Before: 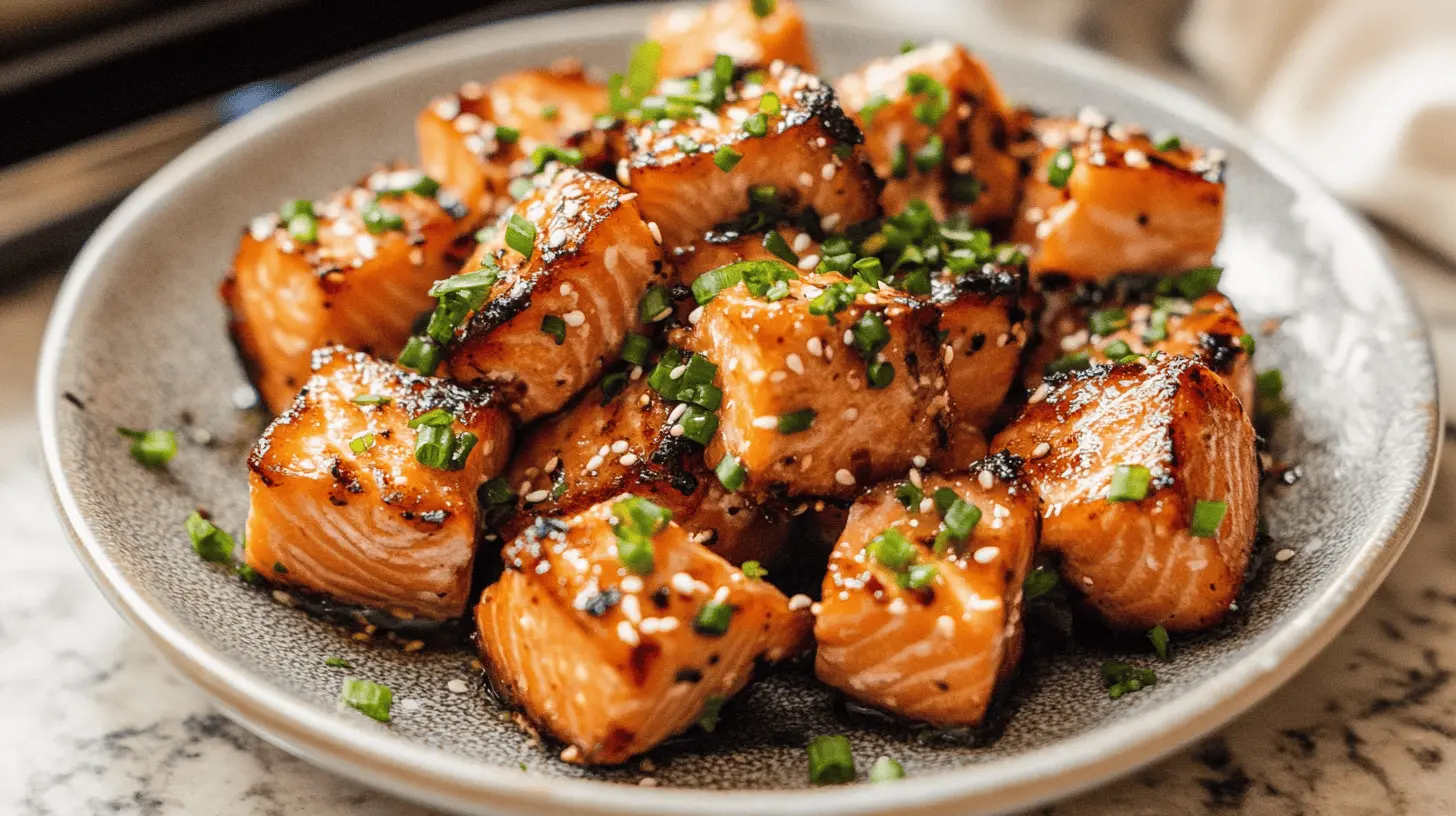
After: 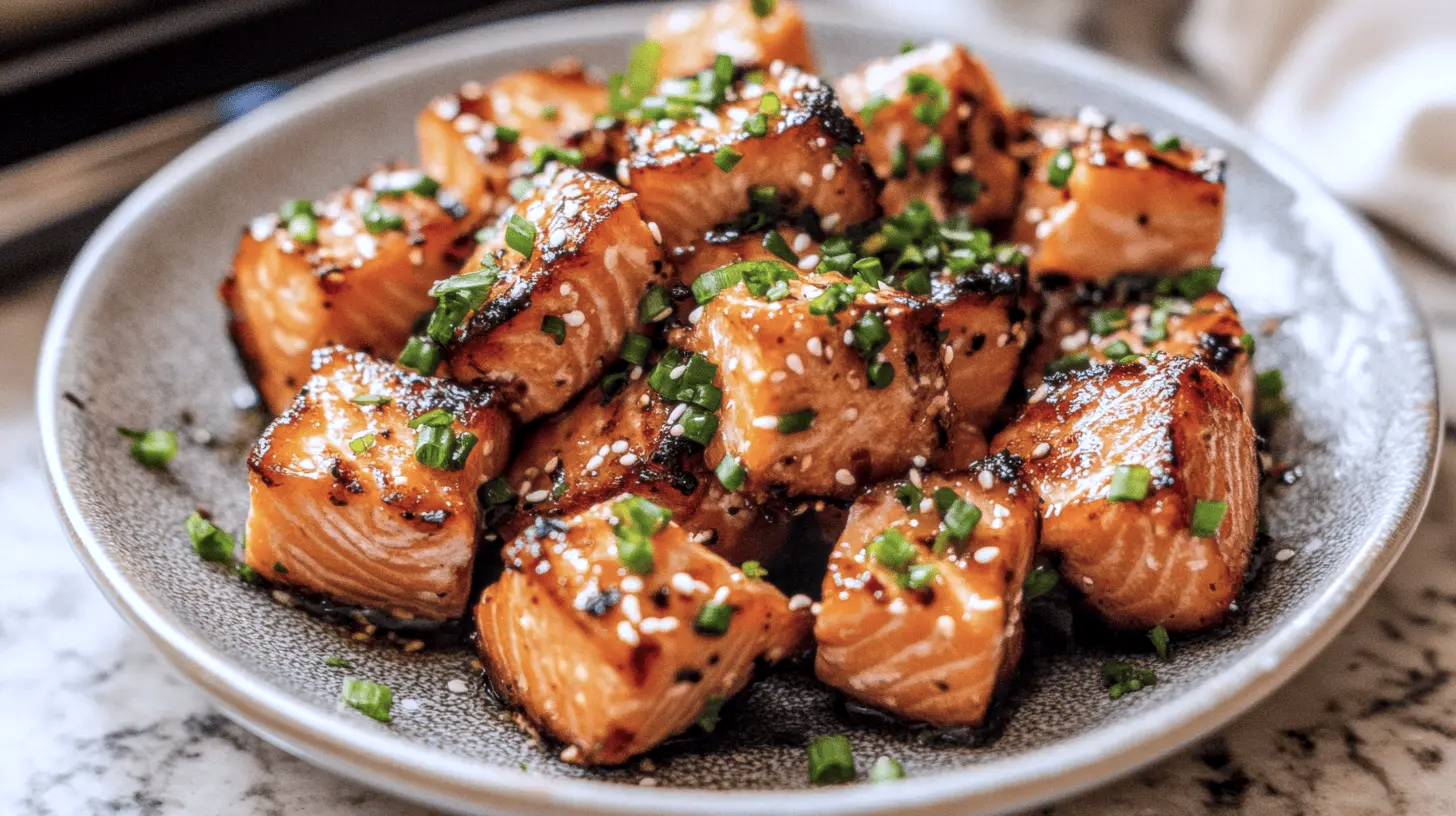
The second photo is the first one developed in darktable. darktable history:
local contrast: on, module defaults
color calibration: illuminant as shot in camera, x 0.37, y 0.382, temperature 4313.32 K
white balance: emerald 1
soften: size 10%, saturation 50%, brightness 0.2 EV, mix 10%
